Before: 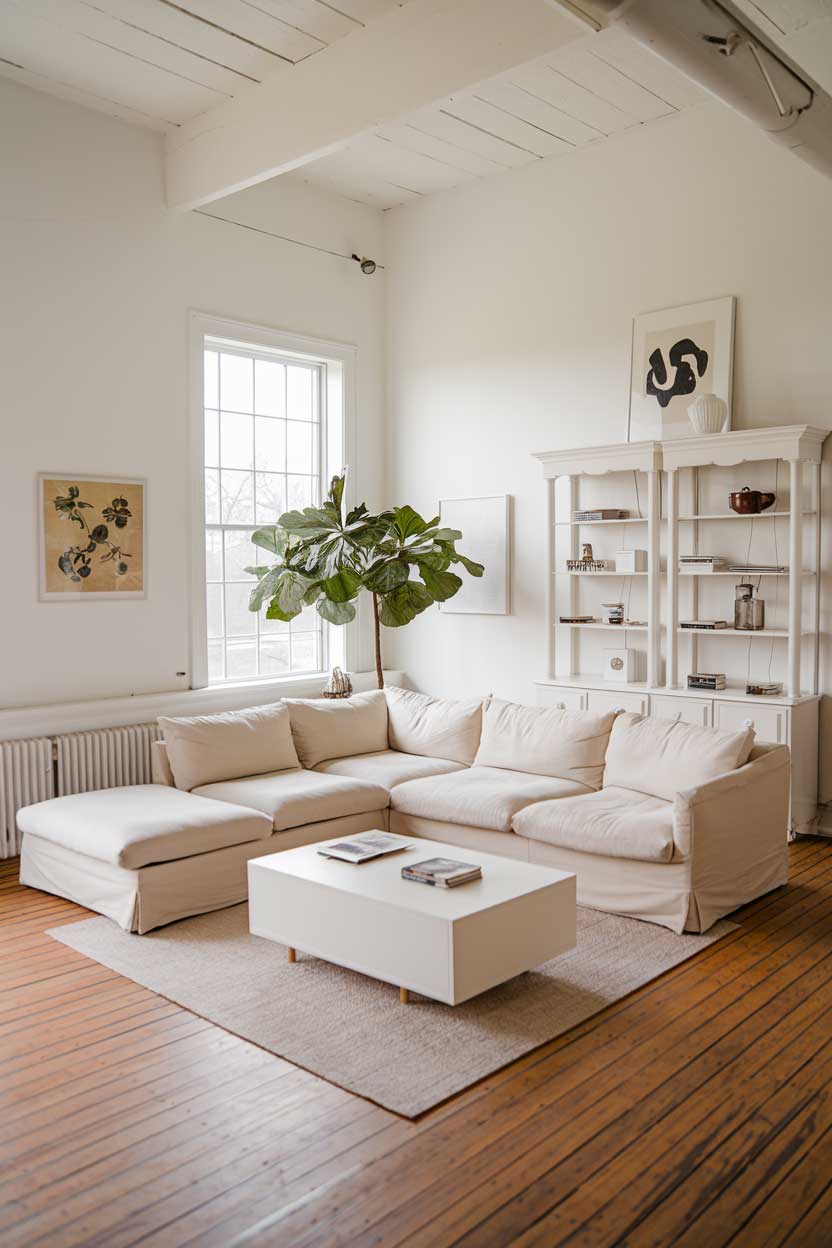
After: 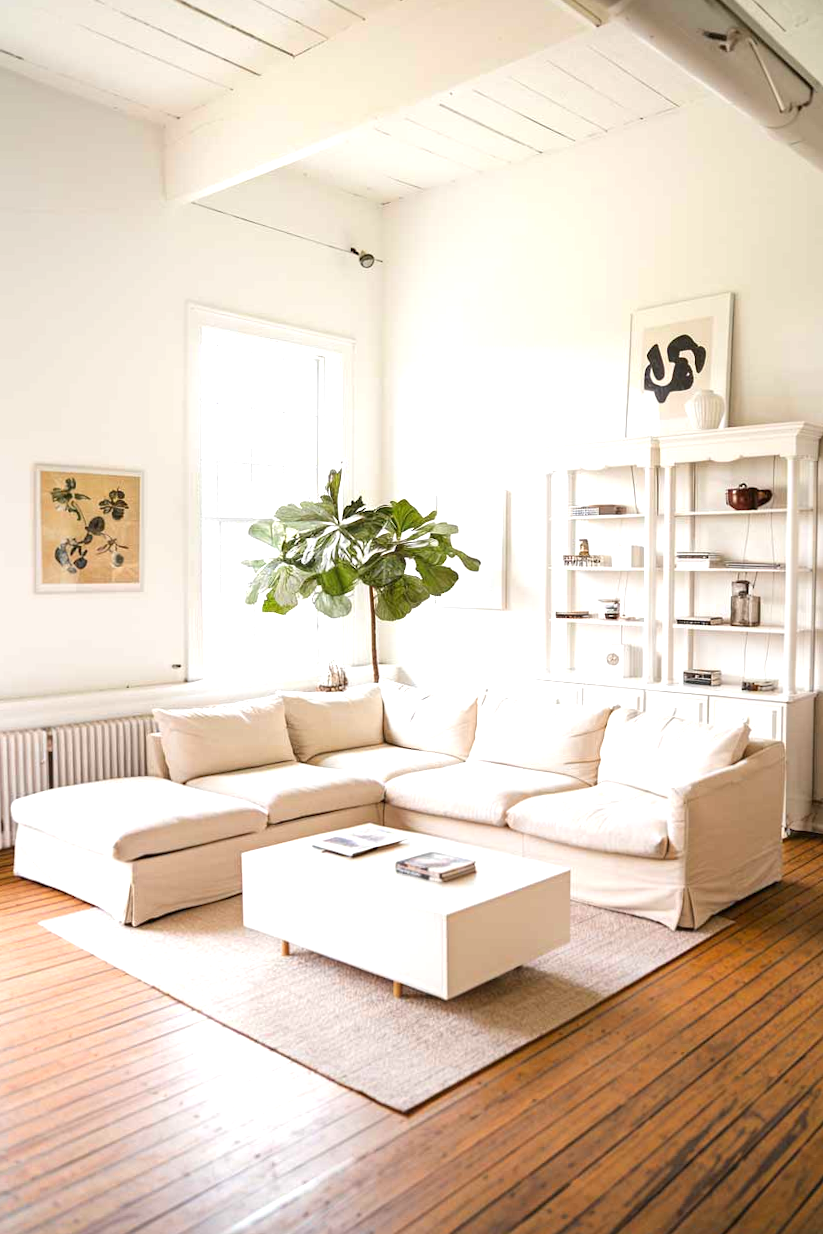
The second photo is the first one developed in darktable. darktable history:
exposure: black level correction 0, exposure 1 EV, compensate highlight preservation false
crop and rotate: angle -0.406°
